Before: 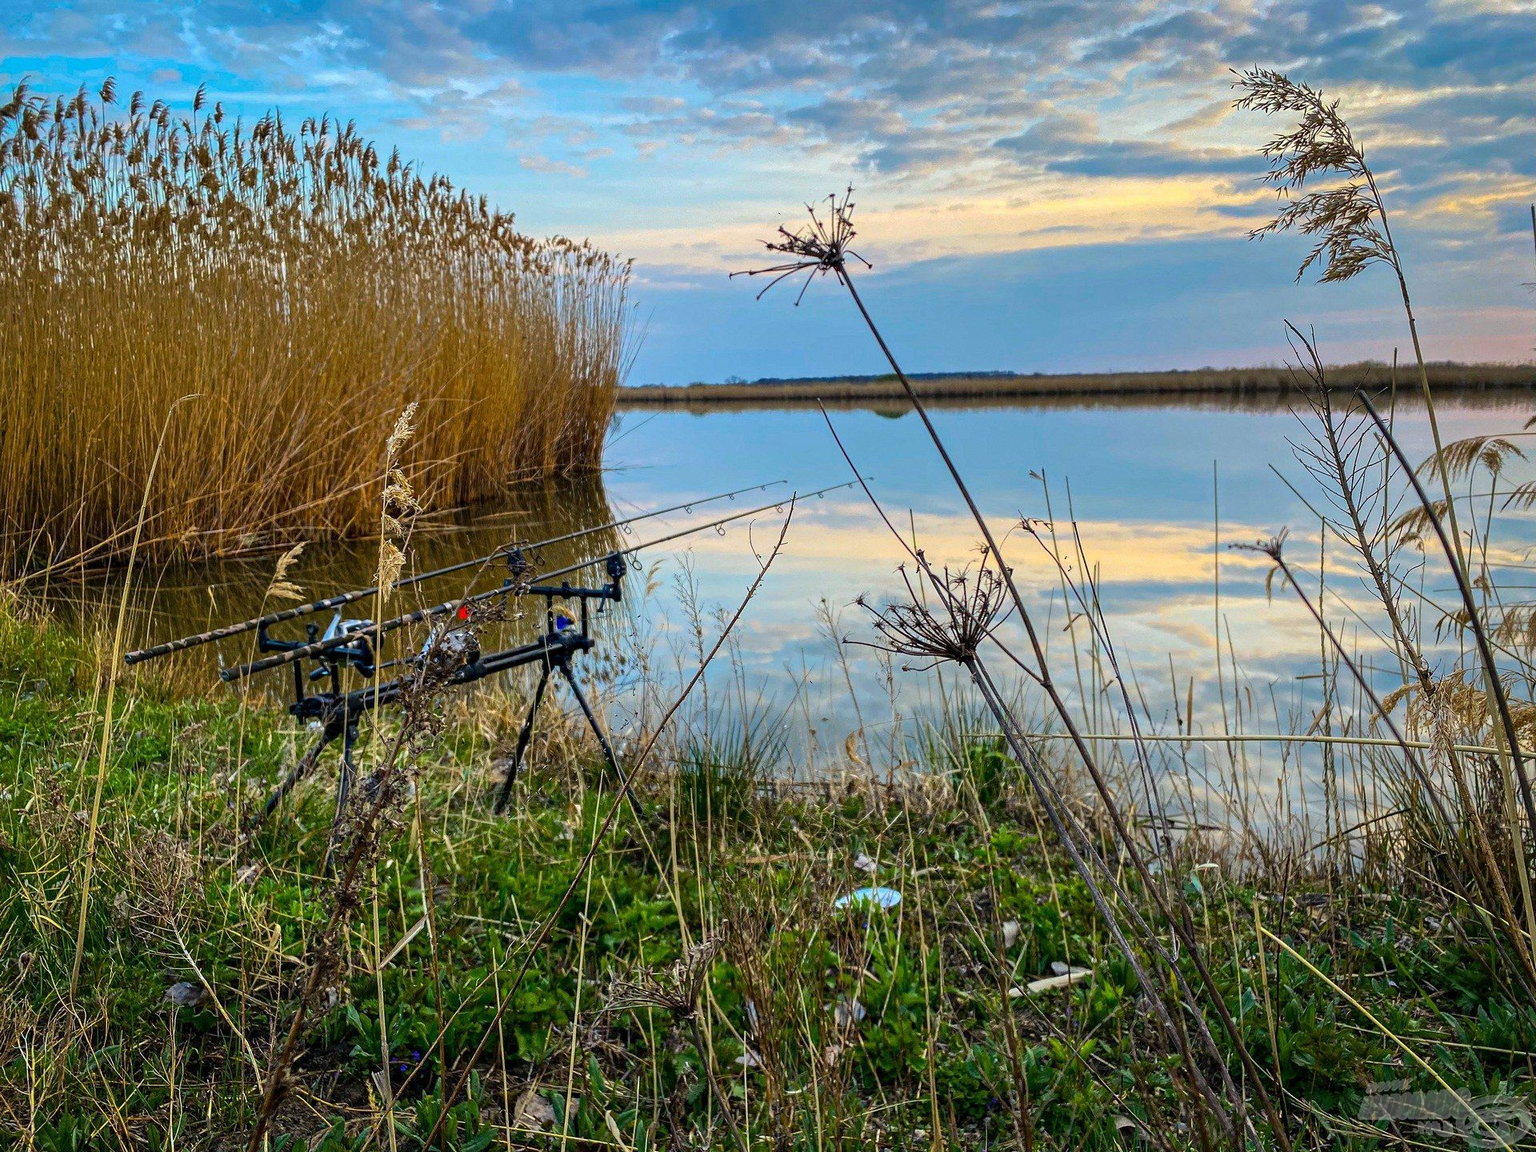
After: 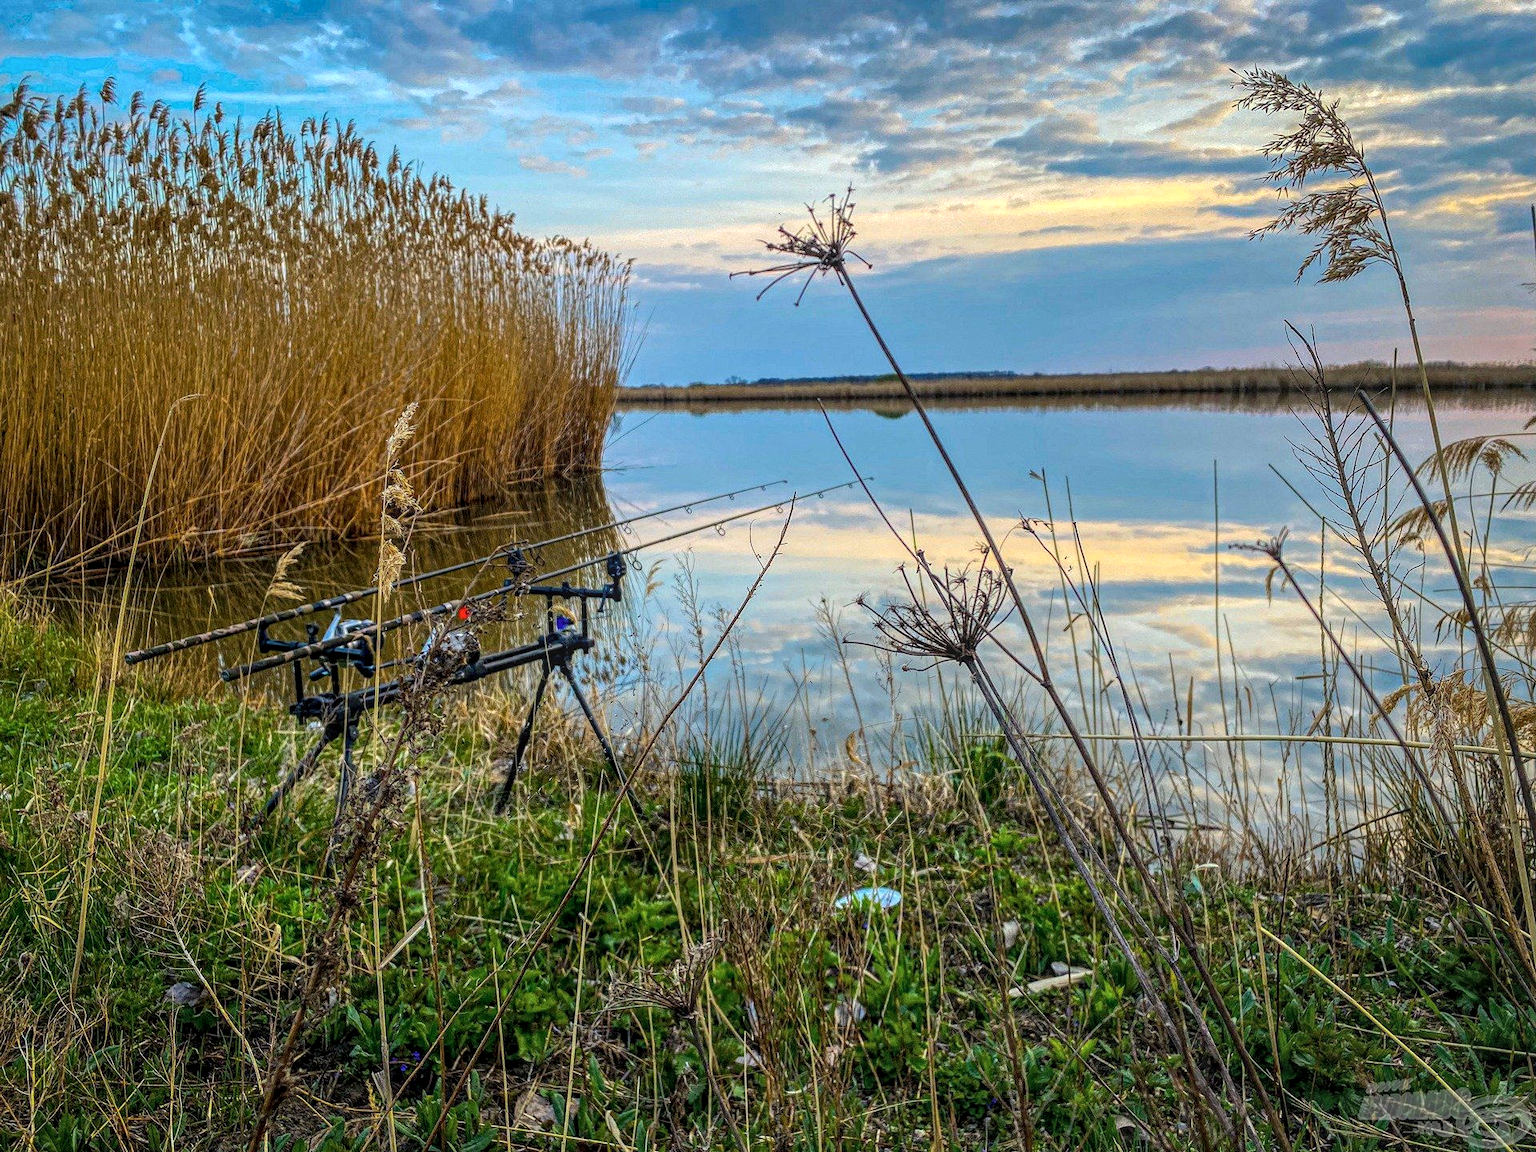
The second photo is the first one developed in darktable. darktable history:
local contrast: highlights 76%, shadows 55%, detail 176%, midtone range 0.21
